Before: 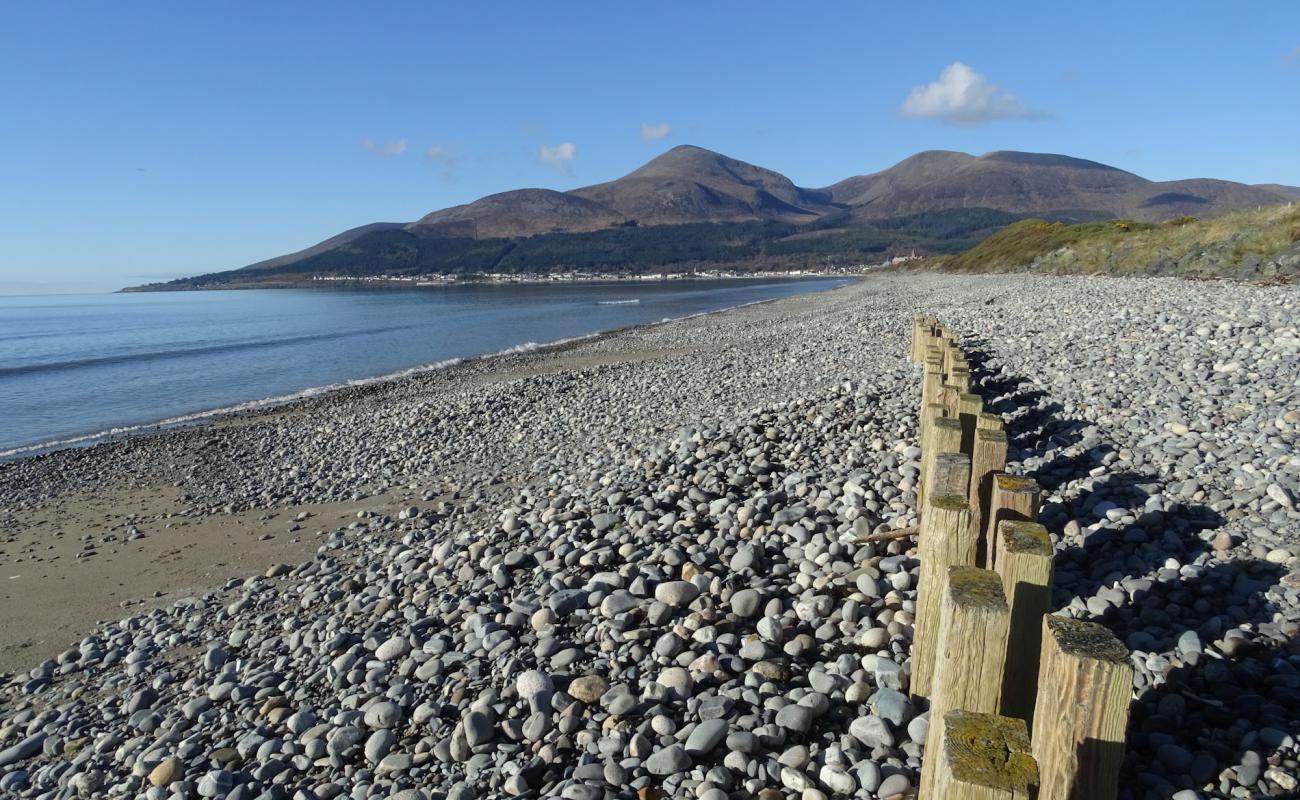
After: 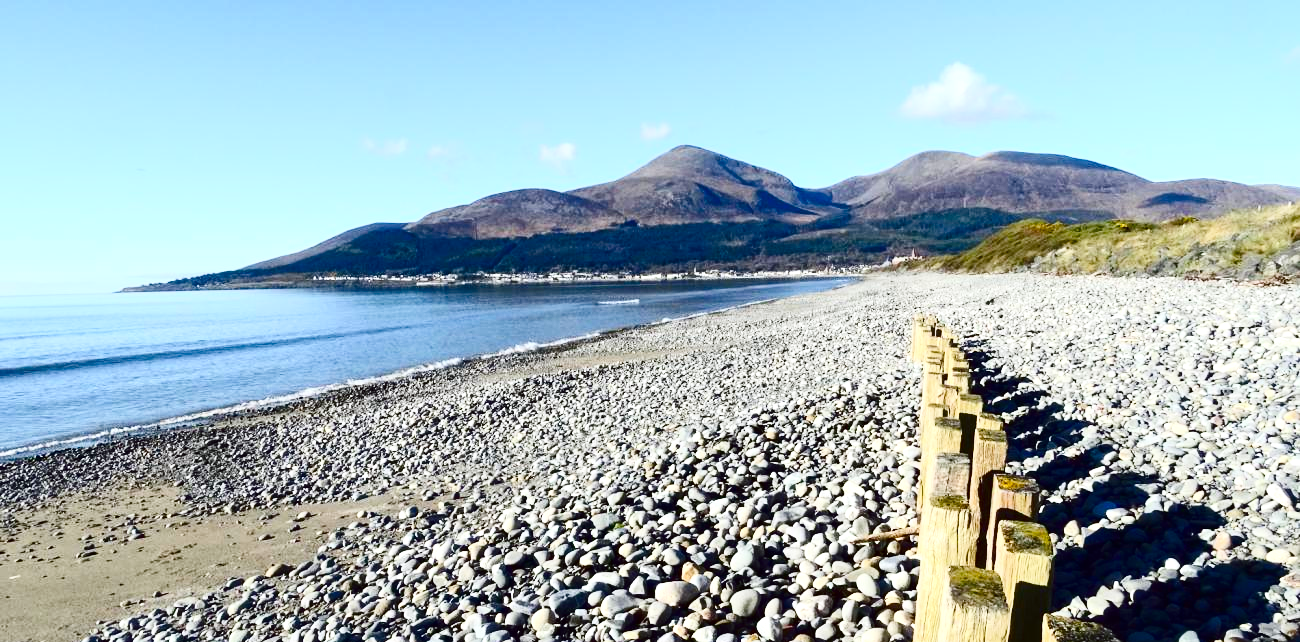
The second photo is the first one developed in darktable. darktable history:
contrast brightness saturation: contrast 0.32, brightness -0.08, saturation 0.17
crop: bottom 19.644%
color balance: lift [1, 1.001, 0.999, 1.001], gamma [1, 1.004, 1.007, 0.993], gain [1, 0.991, 0.987, 1.013], contrast 7.5%, contrast fulcrum 10%, output saturation 115%
tone curve: curves: ch0 [(0, 0) (0.003, 0.004) (0.011, 0.015) (0.025, 0.033) (0.044, 0.059) (0.069, 0.093) (0.1, 0.133) (0.136, 0.182) (0.177, 0.237) (0.224, 0.3) (0.277, 0.369) (0.335, 0.437) (0.399, 0.511) (0.468, 0.584) (0.543, 0.656) (0.623, 0.729) (0.709, 0.8) (0.801, 0.872) (0.898, 0.935) (1, 1)], preserve colors none
exposure: black level correction 0, exposure 0.5 EV, compensate highlight preservation false
white balance: emerald 1
